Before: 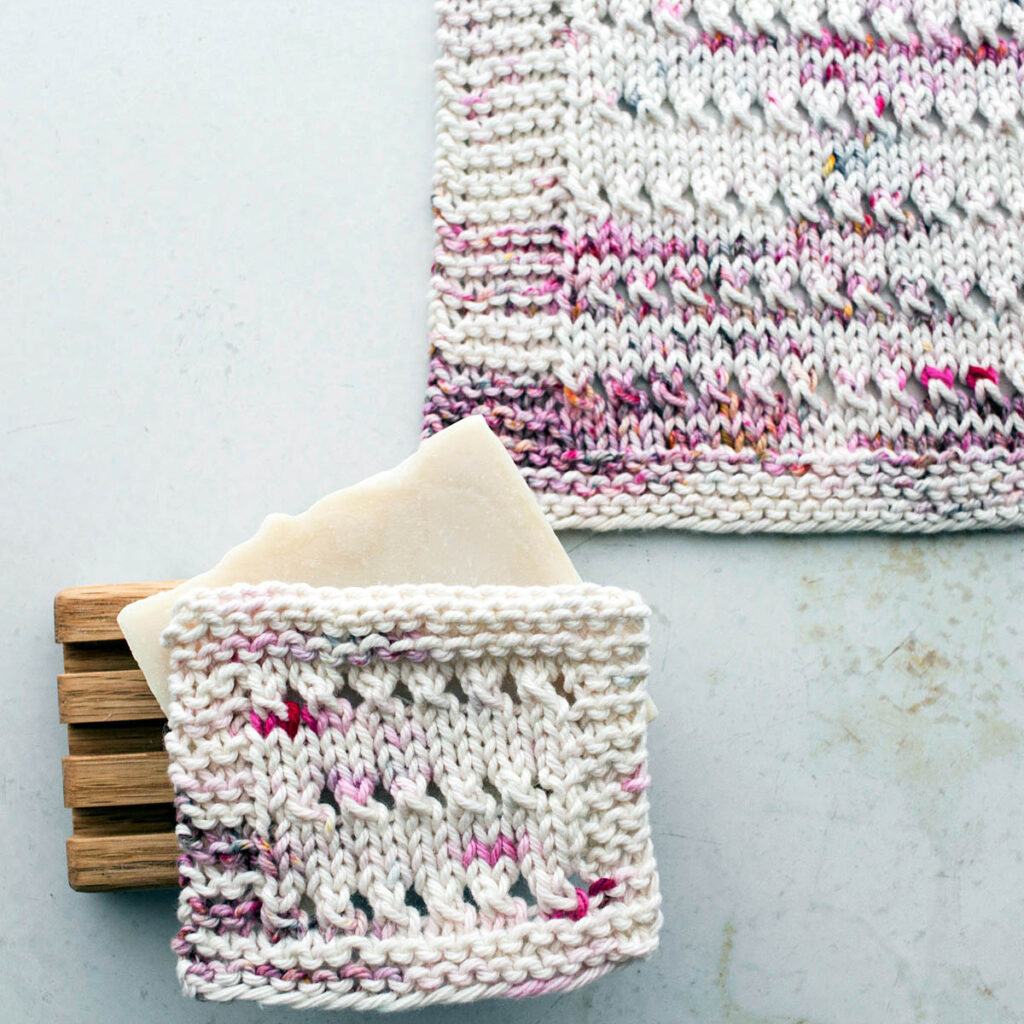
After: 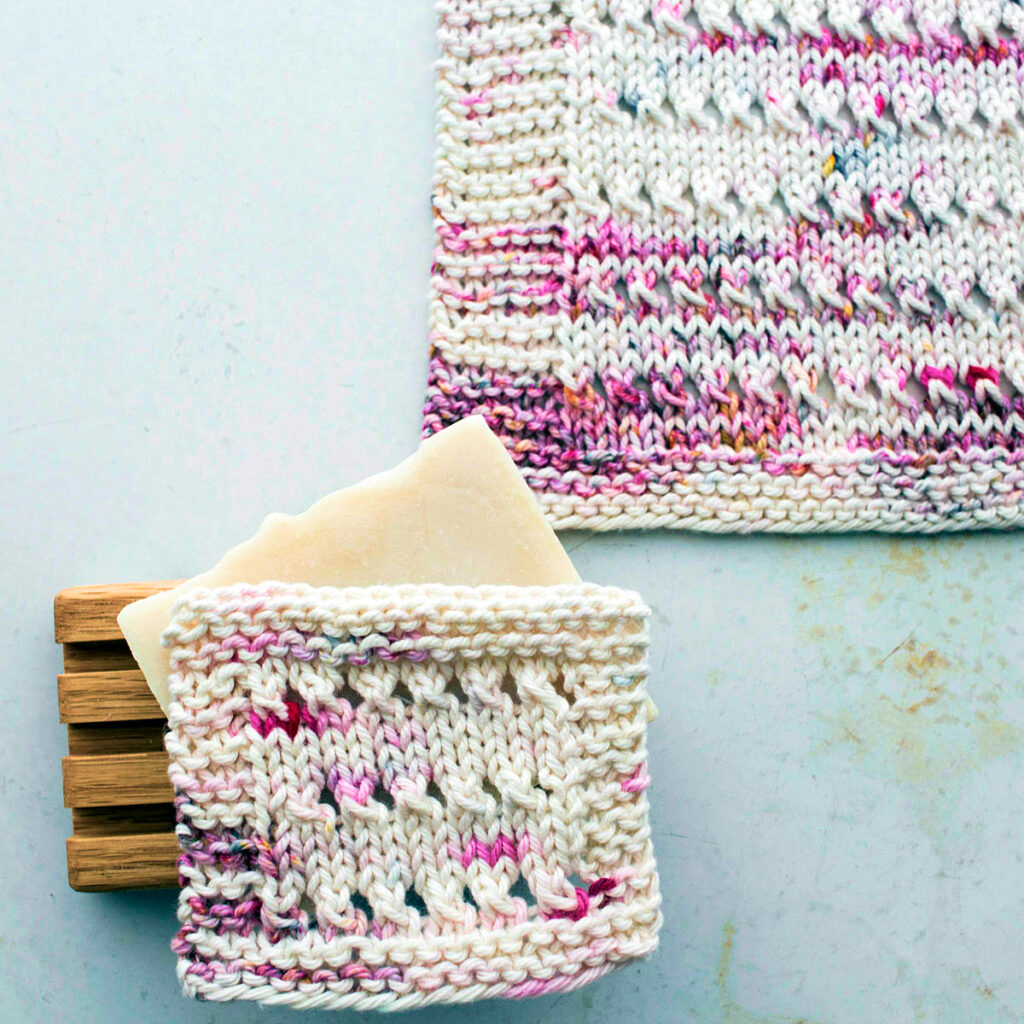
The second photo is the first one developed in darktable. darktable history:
velvia: strength 74.74%
